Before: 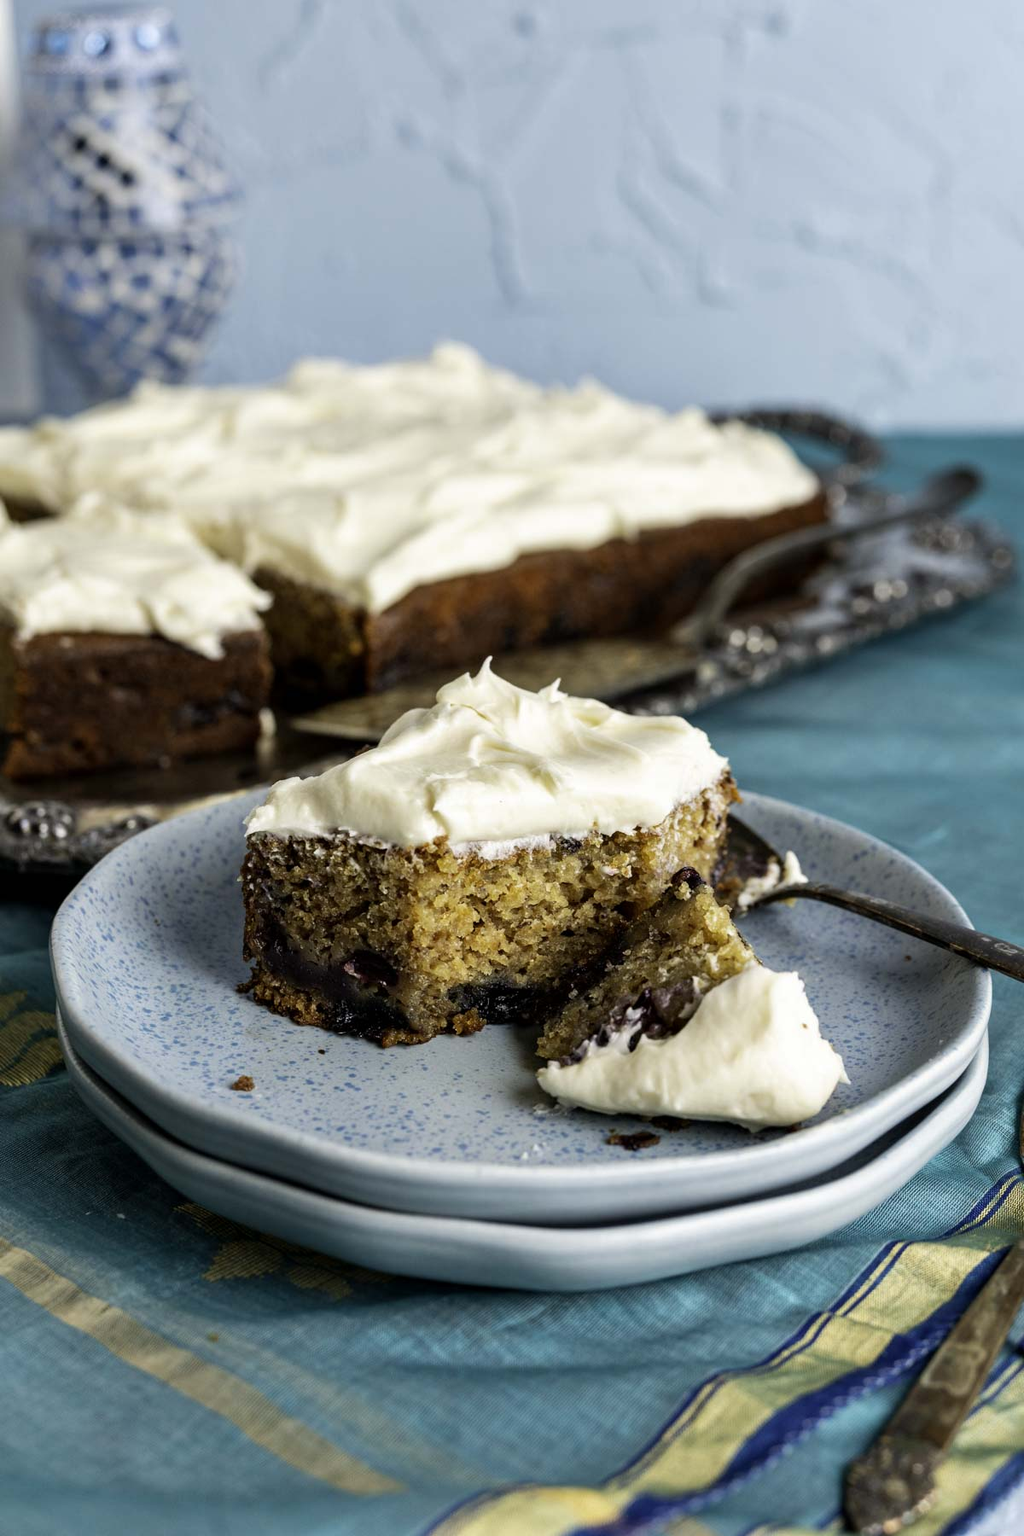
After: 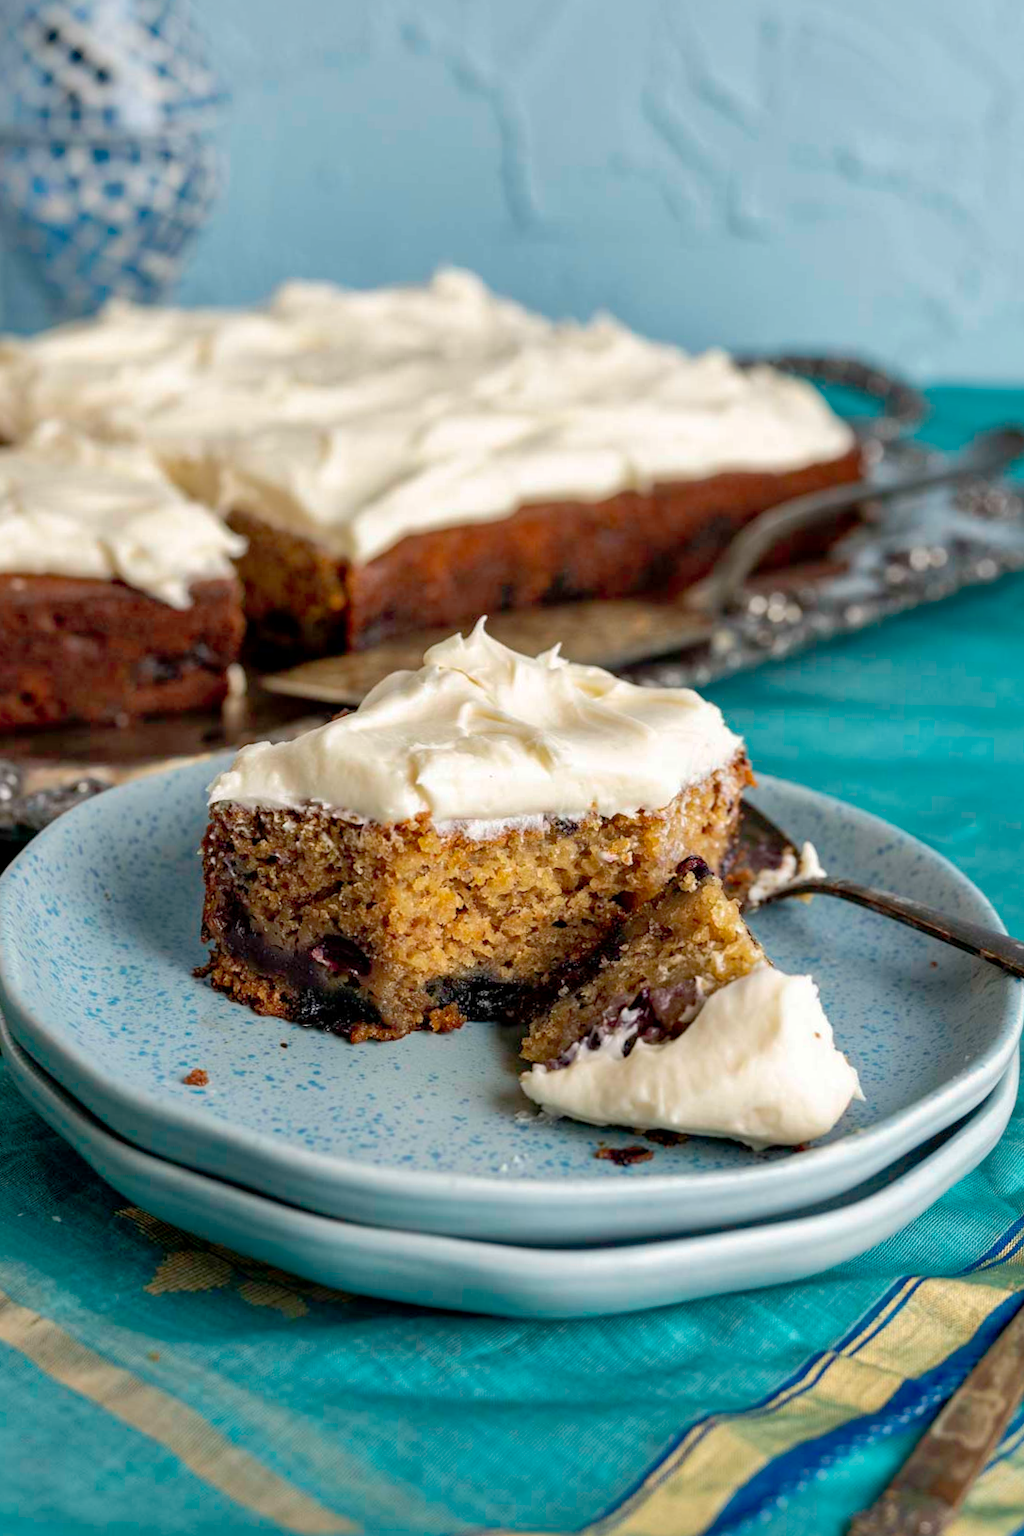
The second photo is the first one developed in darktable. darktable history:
shadows and highlights: on, module defaults
crop and rotate: angle -1.96°, left 3.097%, top 4.154%, right 1.586%, bottom 0.529%
